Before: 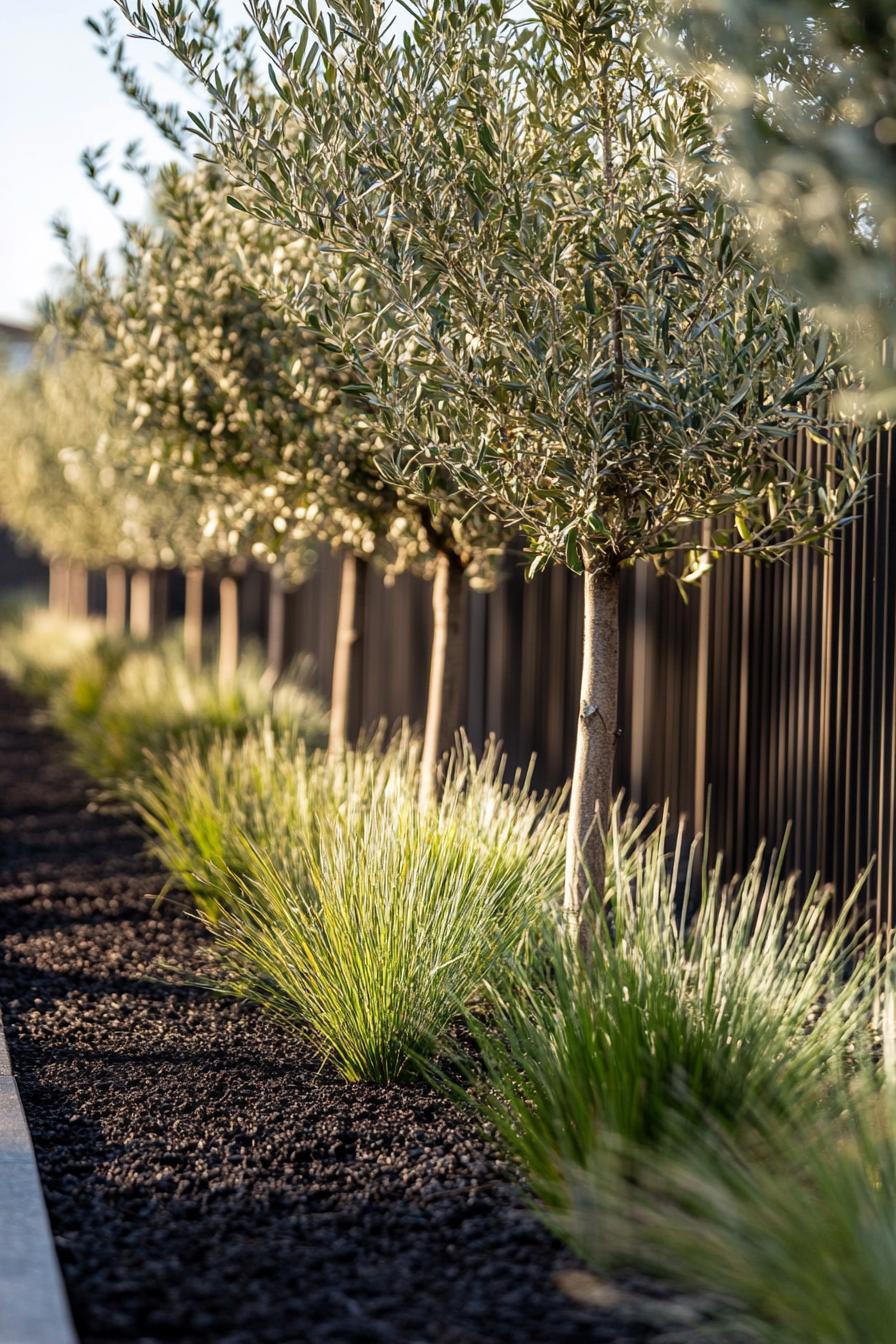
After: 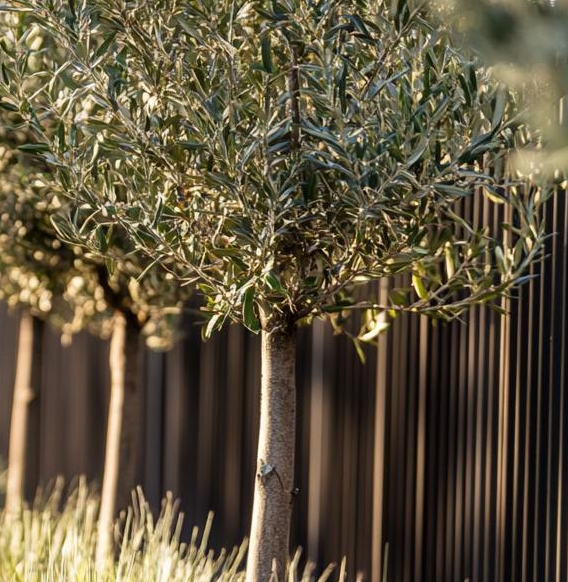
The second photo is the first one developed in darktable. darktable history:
crop: left 36.123%, top 17.961%, right 0.422%, bottom 38.661%
